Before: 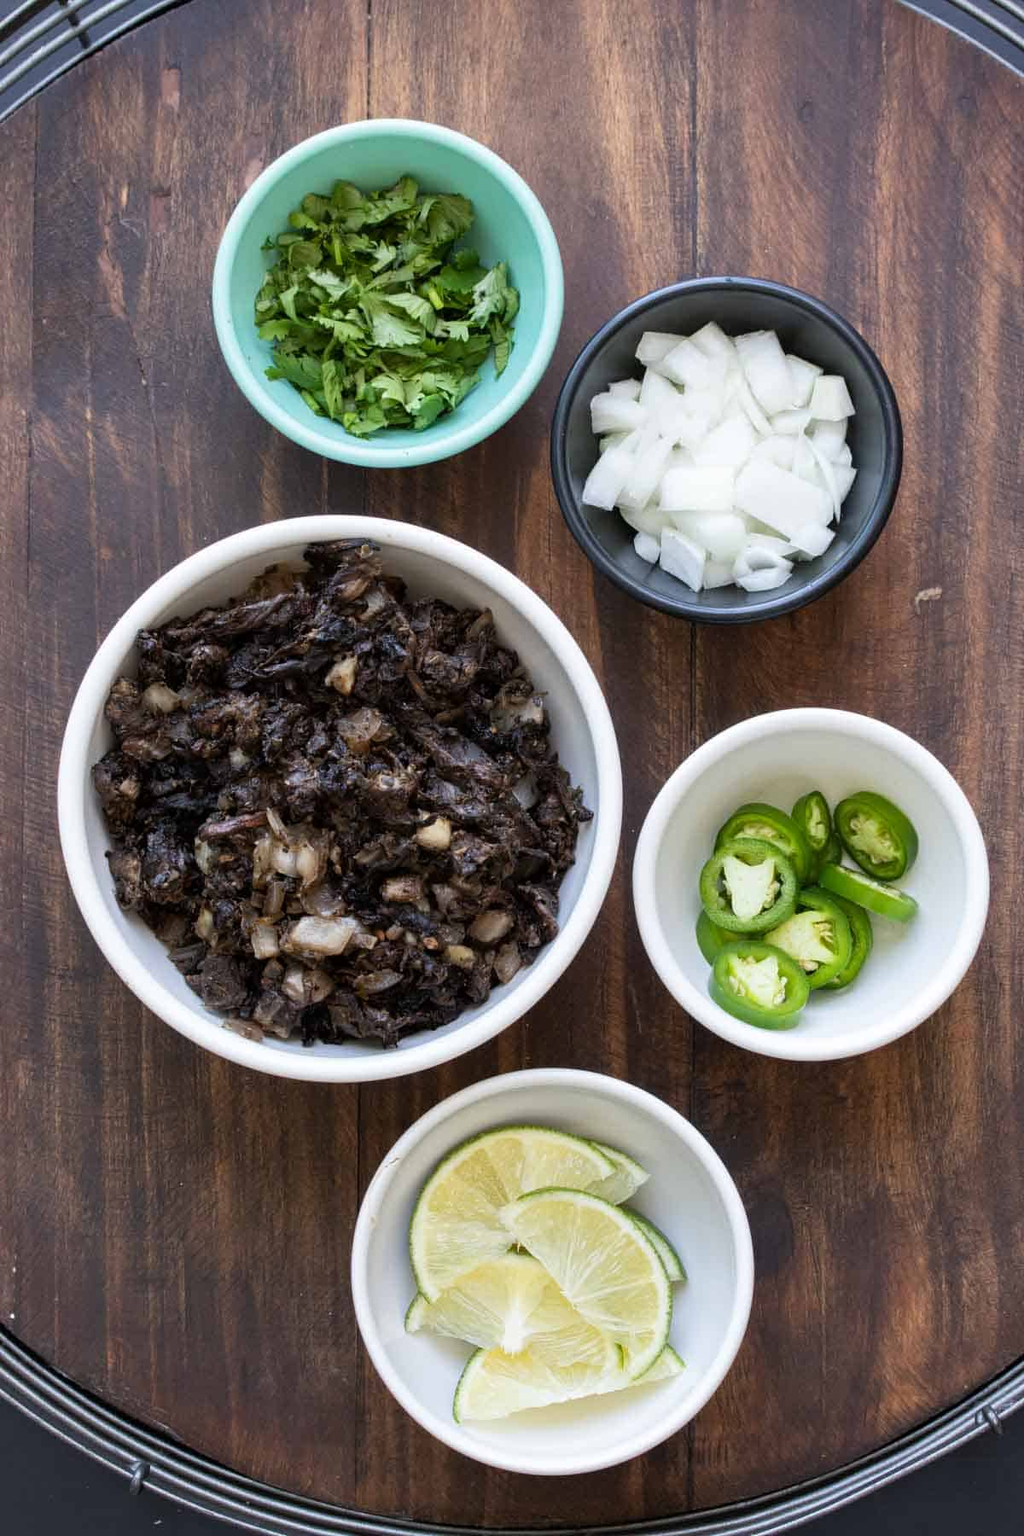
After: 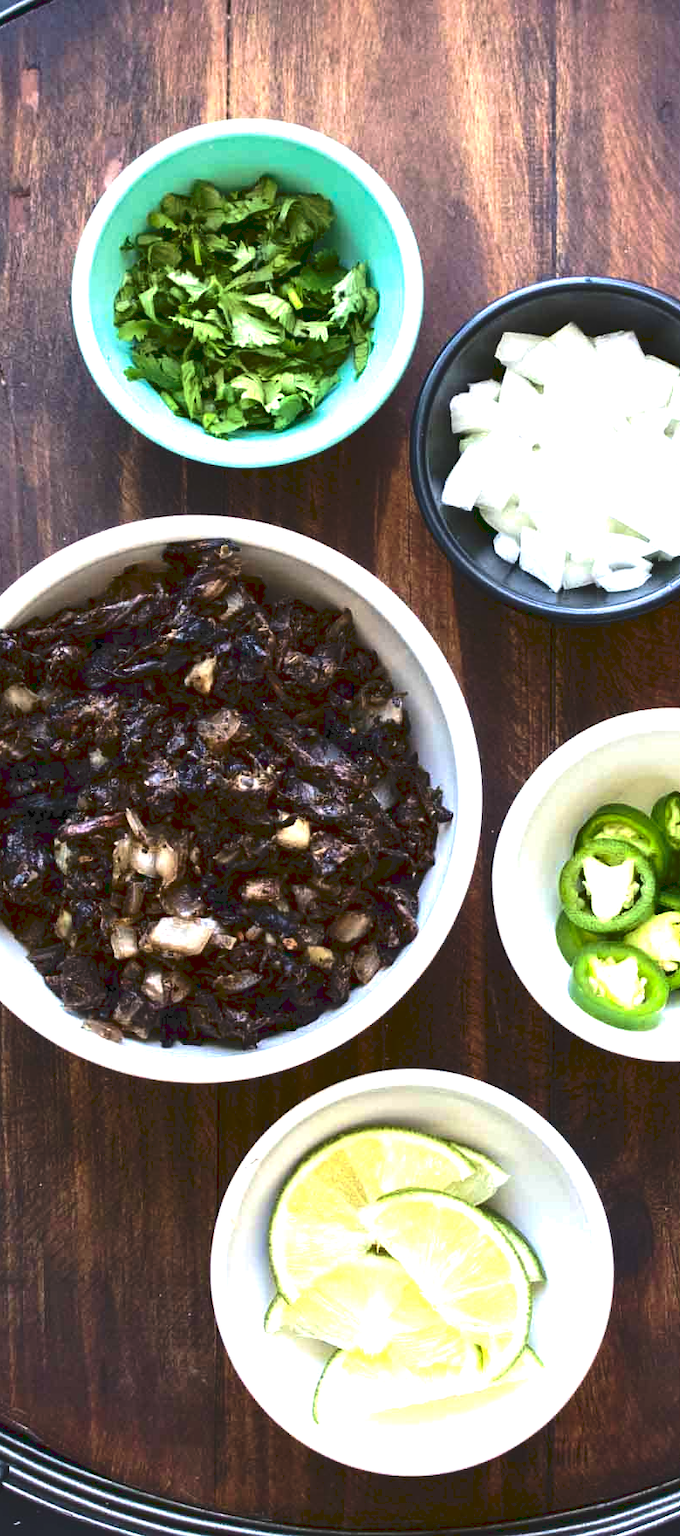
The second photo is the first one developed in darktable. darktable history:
tone curve: curves: ch0 [(0, 0) (0.003, 0.126) (0.011, 0.129) (0.025, 0.133) (0.044, 0.143) (0.069, 0.155) (0.1, 0.17) (0.136, 0.189) (0.177, 0.217) (0.224, 0.25) (0.277, 0.293) (0.335, 0.346) (0.399, 0.398) (0.468, 0.456) (0.543, 0.517) (0.623, 0.583) (0.709, 0.659) (0.801, 0.756) (0.898, 0.856) (1, 1)], preserve colors none
exposure: black level correction 0, exposure 1 EV, compensate exposure bias true, compensate highlight preservation false
contrast brightness saturation: contrast 0.194, brightness -0.235, saturation 0.118
velvia: on, module defaults
crop and rotate: left 13.753%, right 19.773%
